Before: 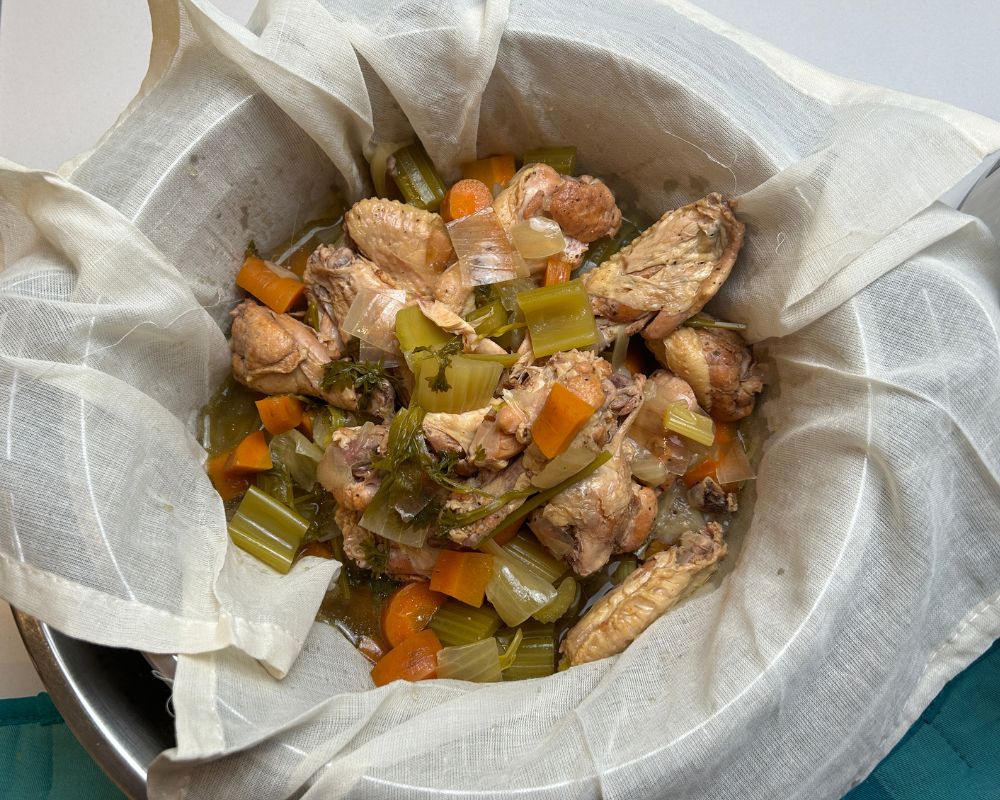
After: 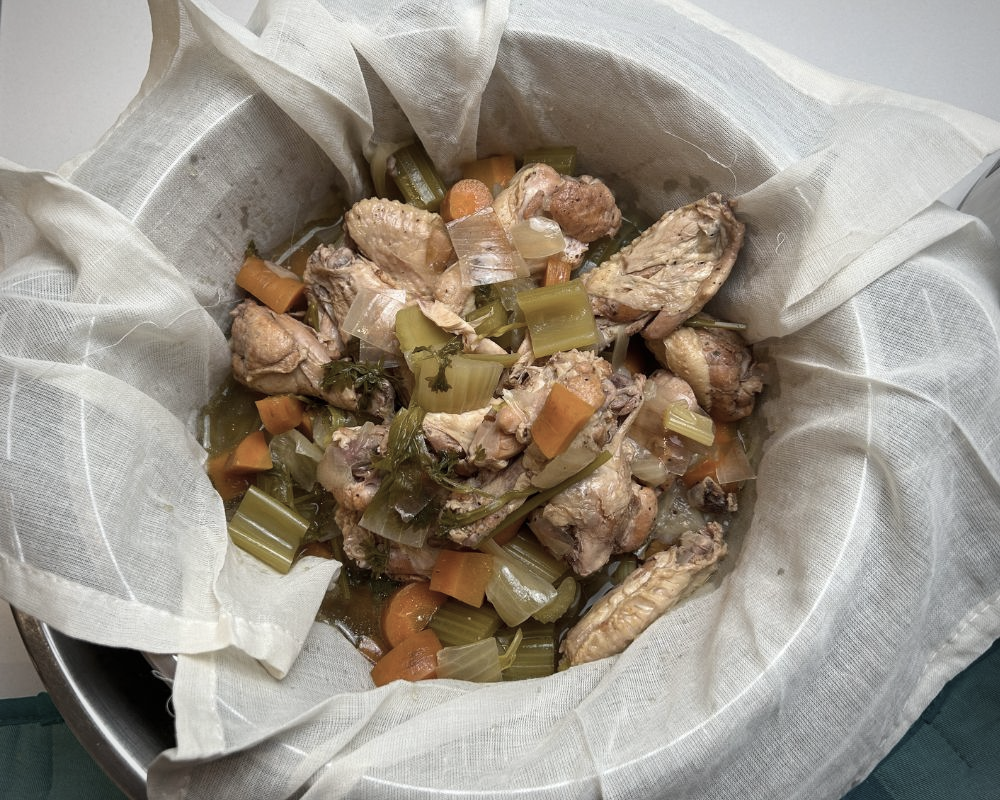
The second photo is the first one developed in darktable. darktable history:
vignetting: fall-off radius 63.6%
contrast brightness saturation: contrast 0.1, saturation -0.36
